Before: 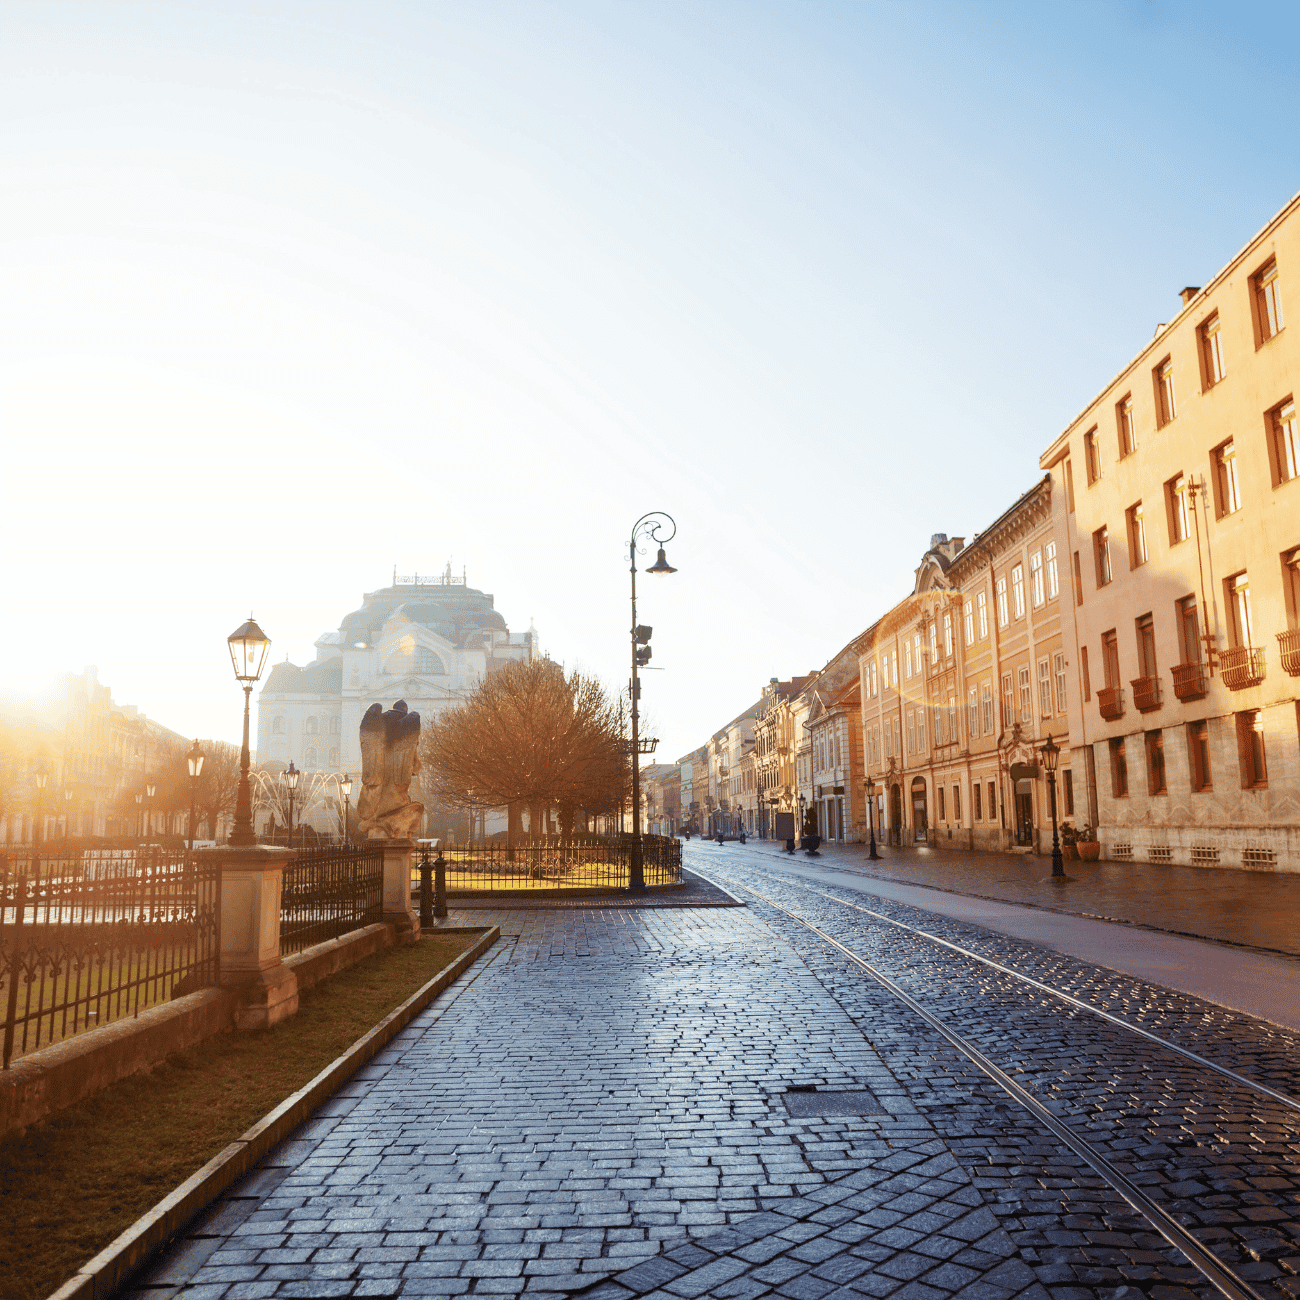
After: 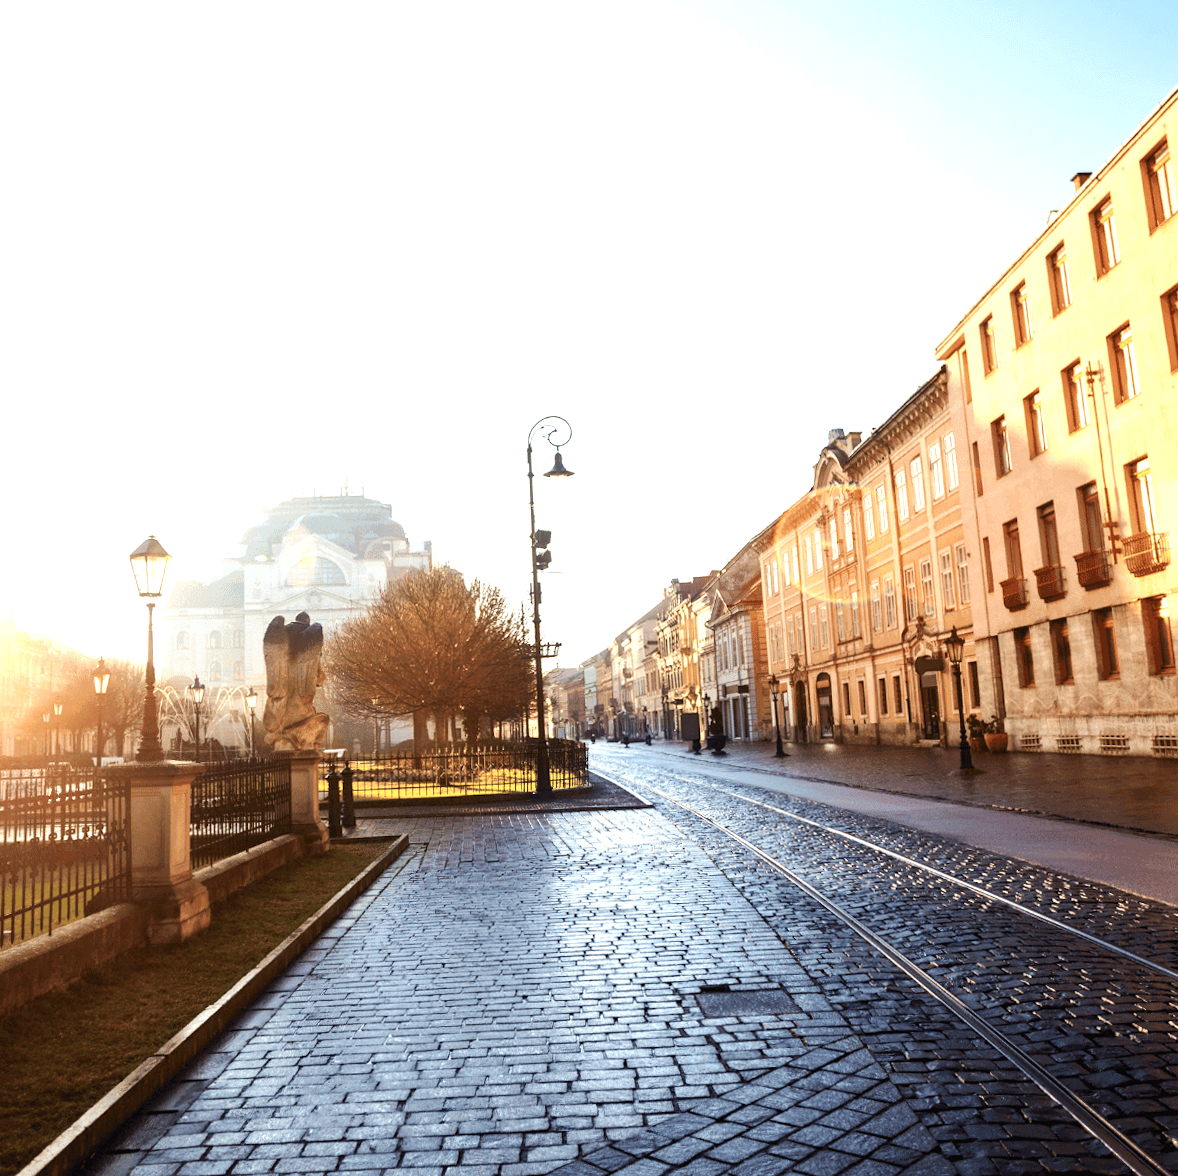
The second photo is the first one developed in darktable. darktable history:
tone equalizer: -8 EV -0.75 EV, -7 EV -0.7 EV, -6 EV -0.6 EV, -5 EV -0.4 EV, -3 EV 0.4 EV, -2 EV 0.6 EV, -1 EV 0.7 EV, +0 EV 0.75 EV, edges refinement/feathering 500, mask exposure compensation -1.57 EV, preserve details no
rotate and perspective: rotation 0.192°, lens shift (horizontal) -0.015, crop left 0.005, crop right 0.996, crop top 0.006, crop bottom 0.99
crop and rotate: angle 1.96°, left 5.673%, top 5.673%
